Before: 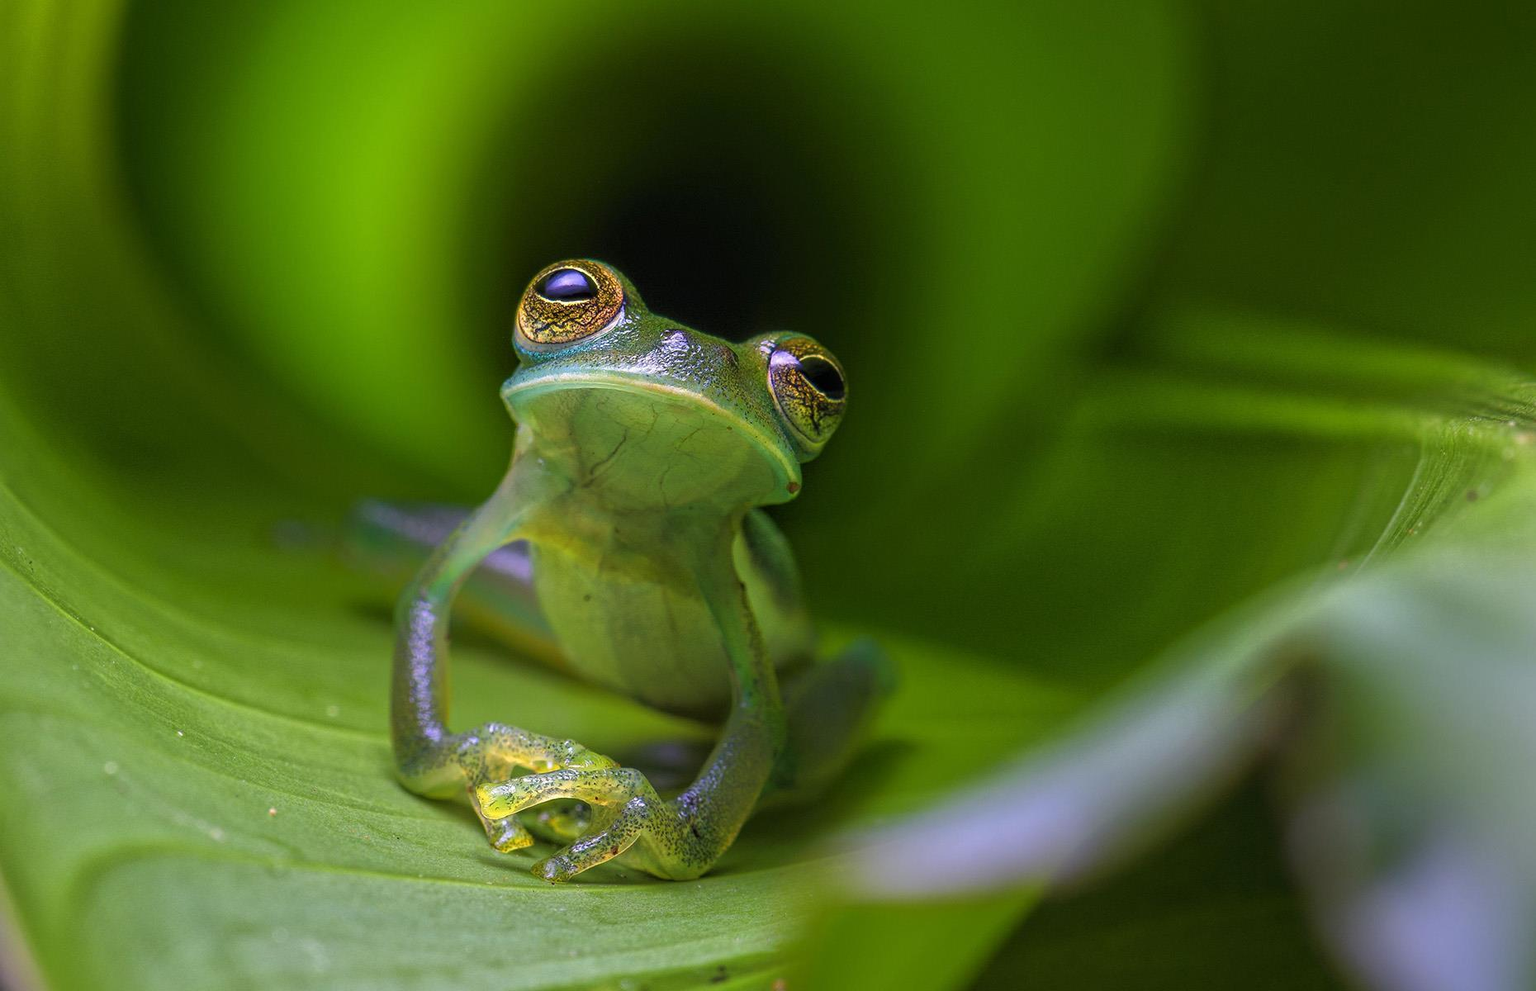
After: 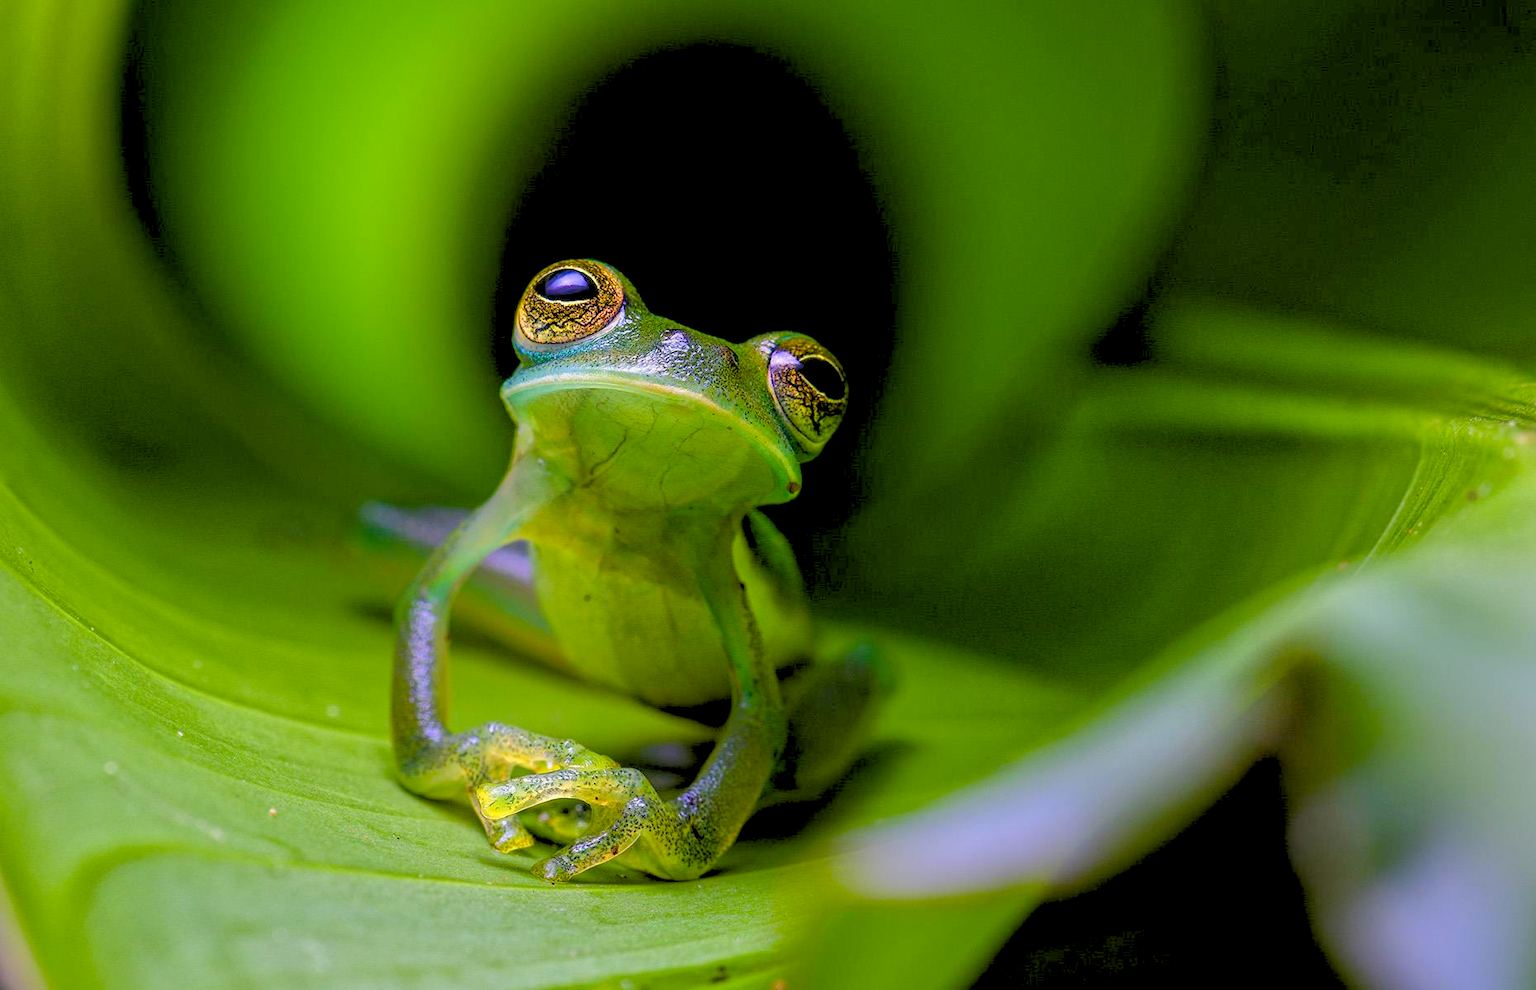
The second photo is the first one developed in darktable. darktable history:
color balance rgb: global offset › luminance -0.51%, perceptual saturation grading › global saturation 27.53%, perceptual saturation grading › highlights -25%, perceptual saturation grading › shadows 25%, perceptual brilliance grading › highlights 6.62%, perceptual brilliance grading › mid-tones 17.07%, perceptual brilliance grading › shadows -5.23%
rgb levels: preserve colors sum RGB, levels [[0.038, 0.433, 0.934], [0, 0.5, 1], [0, 0.5, 1]]
